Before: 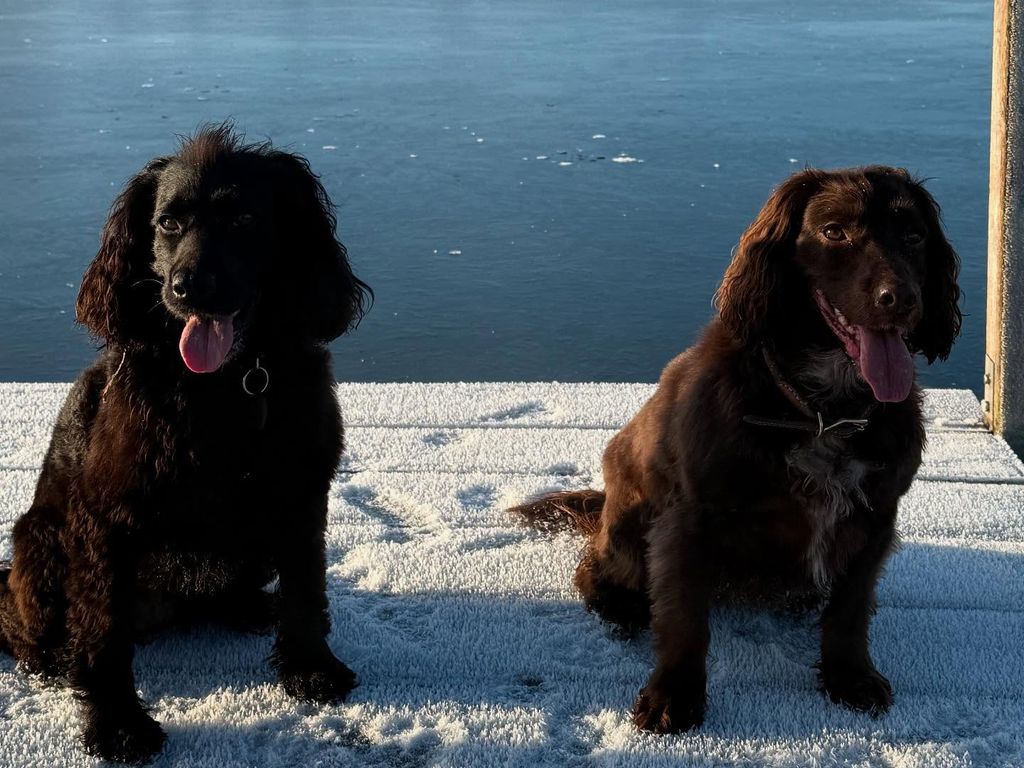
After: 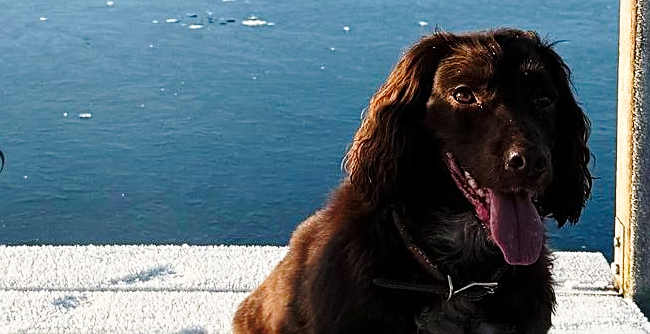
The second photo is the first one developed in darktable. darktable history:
crop: left 36.143%, top 17.853%, right 0.342%, bottom 38.638%
base curve: curves: ch0 [(0, 0) (0.028, 0.03) (0.121, 0.232) (0.46, 0.748) (0.859, 0.968) (1, 1)], preserve colors none
sharpen: on, module defaults
